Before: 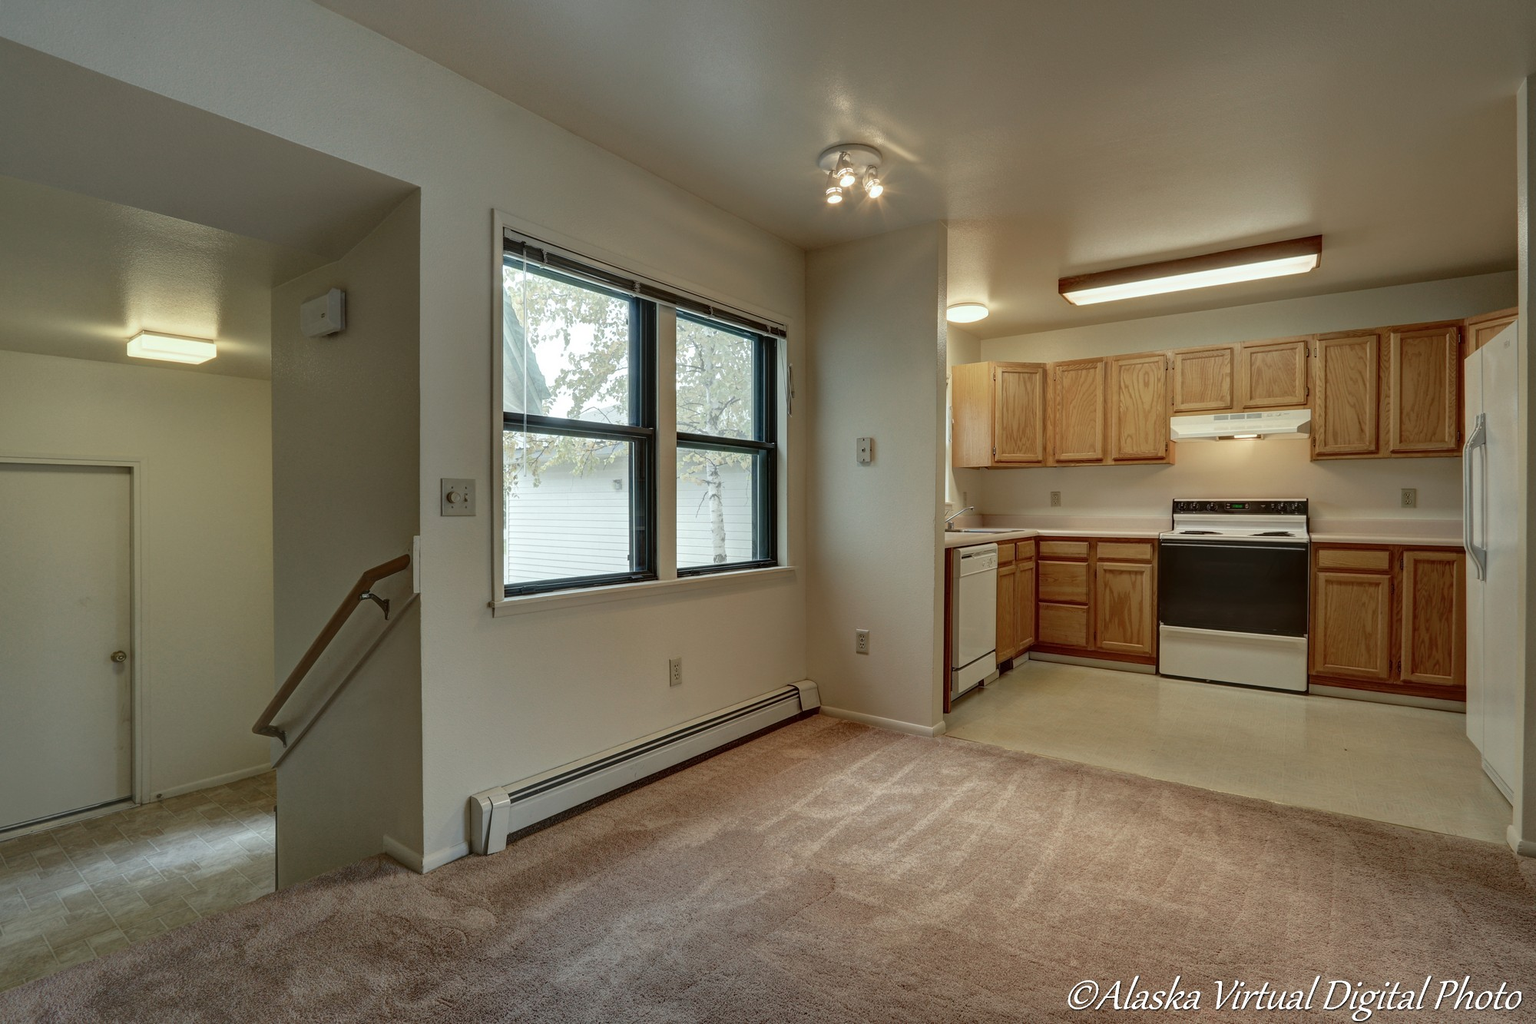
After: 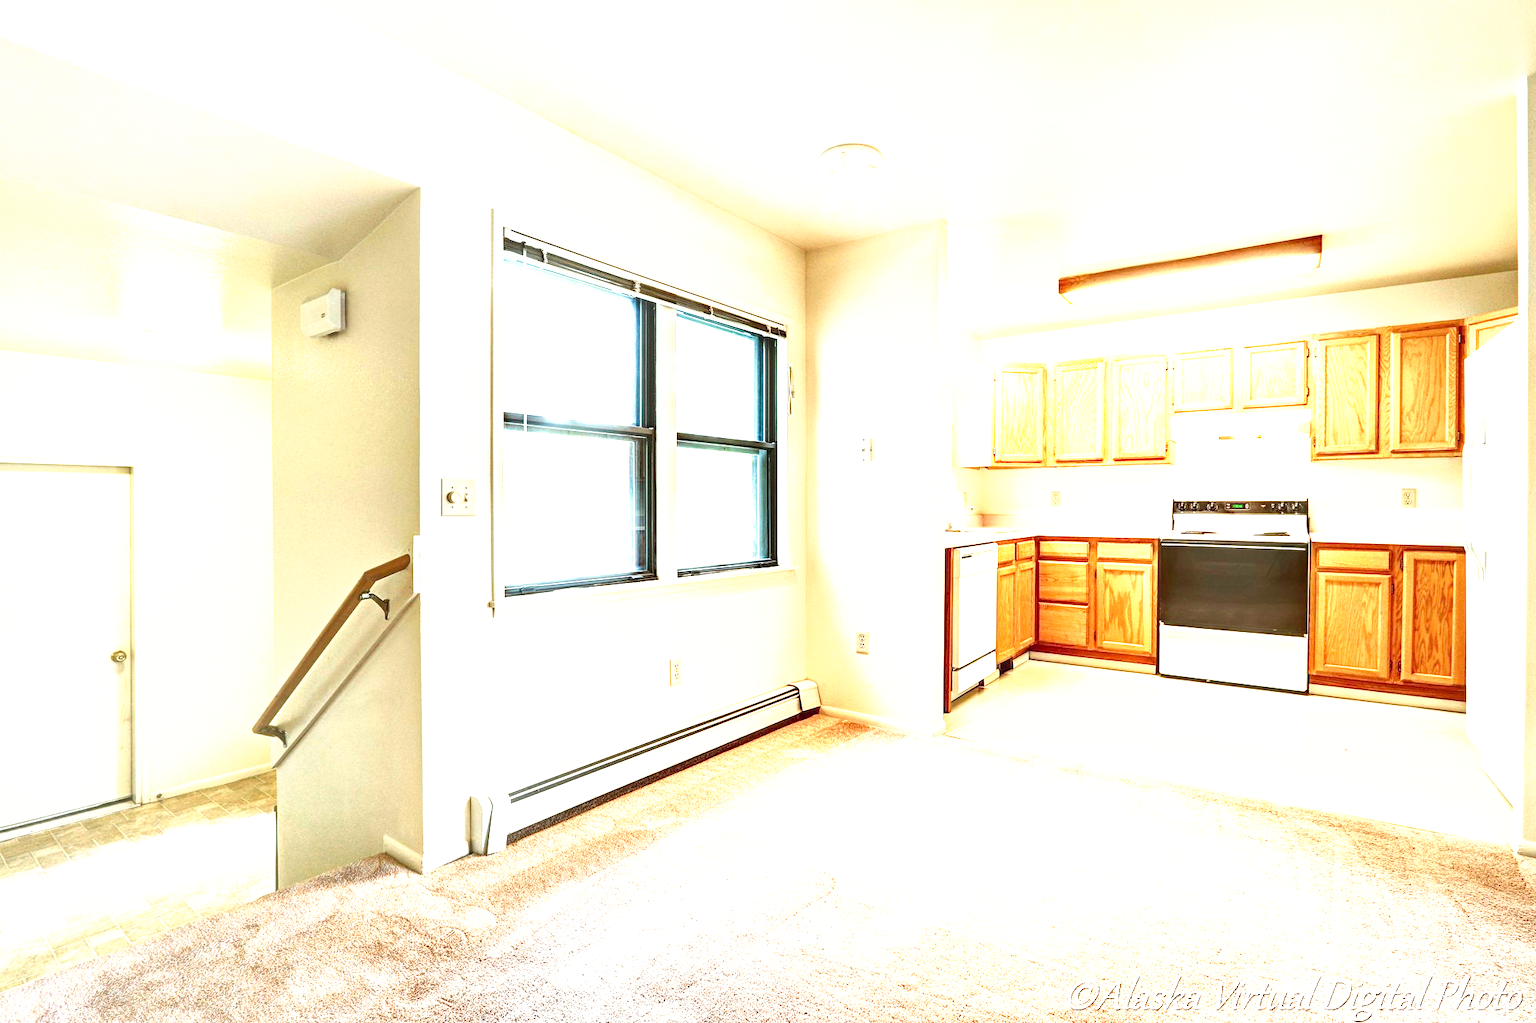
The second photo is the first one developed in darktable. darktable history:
exposure: exposure 3.009 EV, compensate highlight preservation false
tone curve: curves: ch0 [(0, 0) (0.003, 0.002) (0.011, 0.006) (0.025, 0.014) (0.044, 0.025) (0.069, 0.039) (0.1, 0.056) (0.136, 0.086) (0.177, 0.129) (0.224, 0.183) (0.277, 0.247) (0.335, 0.318) (0.399, 0.395) (0.468, 0.48) (0.543, 0.571) (0.623, 0.668) (0.709, 0.773) (0.801, 0.873) (0.898, 0.978) (1, 1)], preserve colors none
